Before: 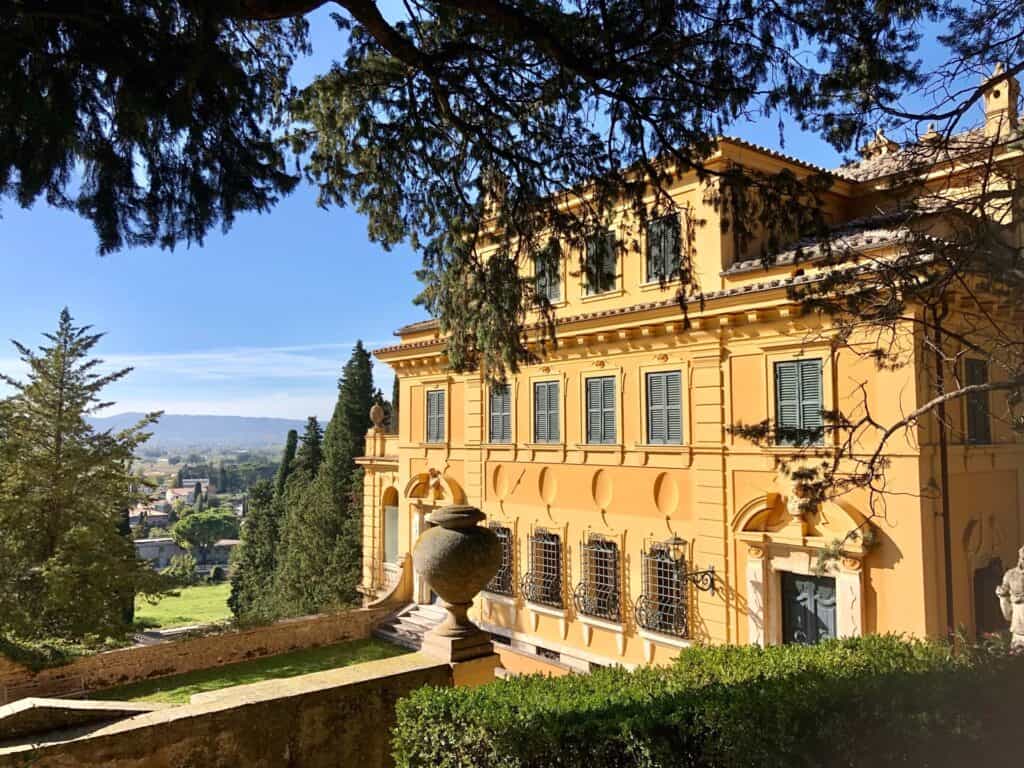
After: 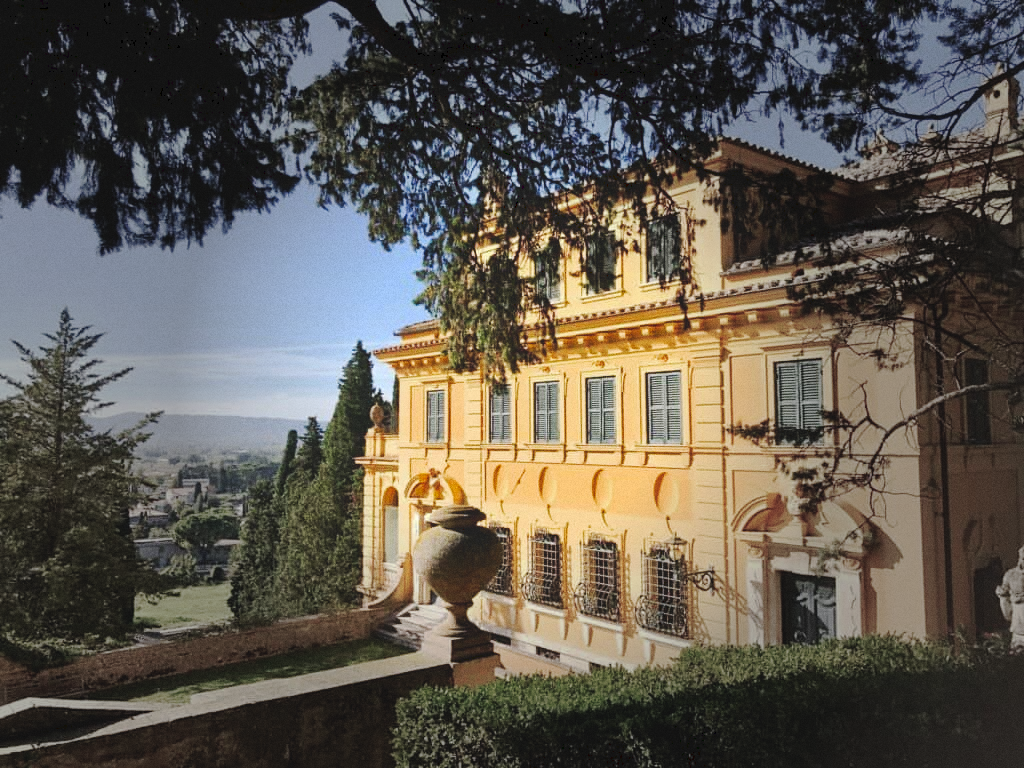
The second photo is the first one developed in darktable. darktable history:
vignetting: fall-off start 31.28%, fall-off radius 34.64%, brightness -0.575
tone curve: curves: ch0 [(0, 0) (0.003, 0.126) (0.011, 0.129) (0.025, 0.129) (0.044, 0.136) (0.069, 0.145) (0.1, 0.162) (0.136, 0.182) (0.177, 0.211) (0.224, 0.254) (0.277, 0.307) (0.335, 0.366) (0.399, 0.441) (0.468, 0.533) (0.543, 0.624) (0.623, 0.702) (0.709, 0.774) (0.801, 0.835) (0.898, 0.904) (1, 1)], preserve colors none
vibrance: on, module defaults
grain: coarseness 0.09 ISO
